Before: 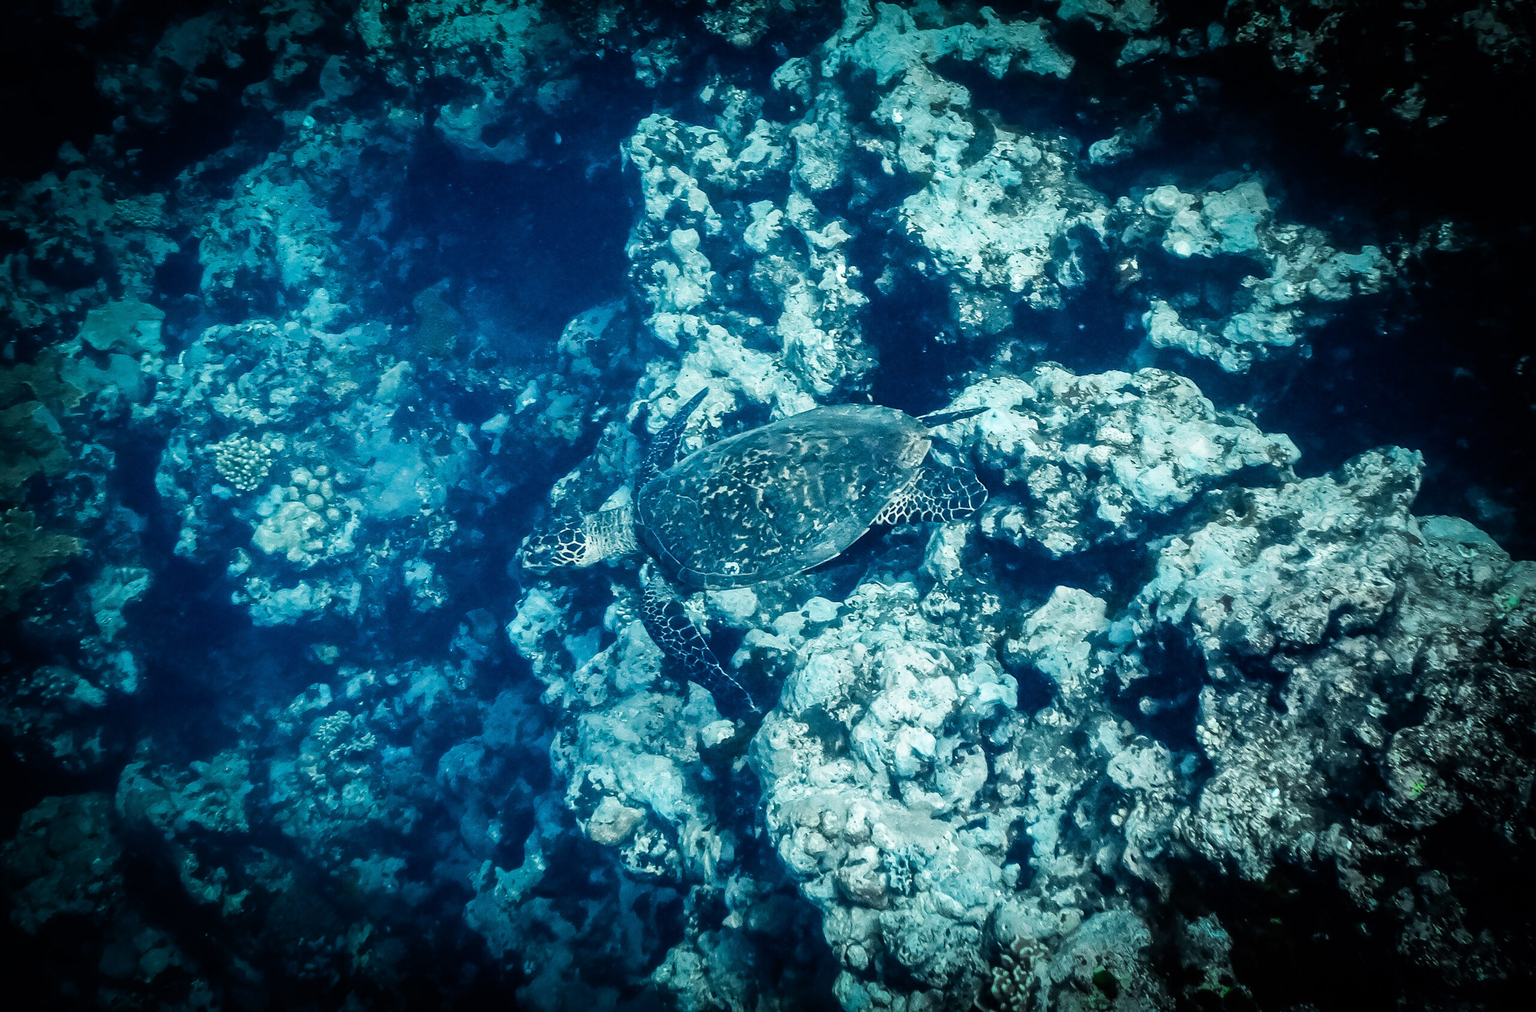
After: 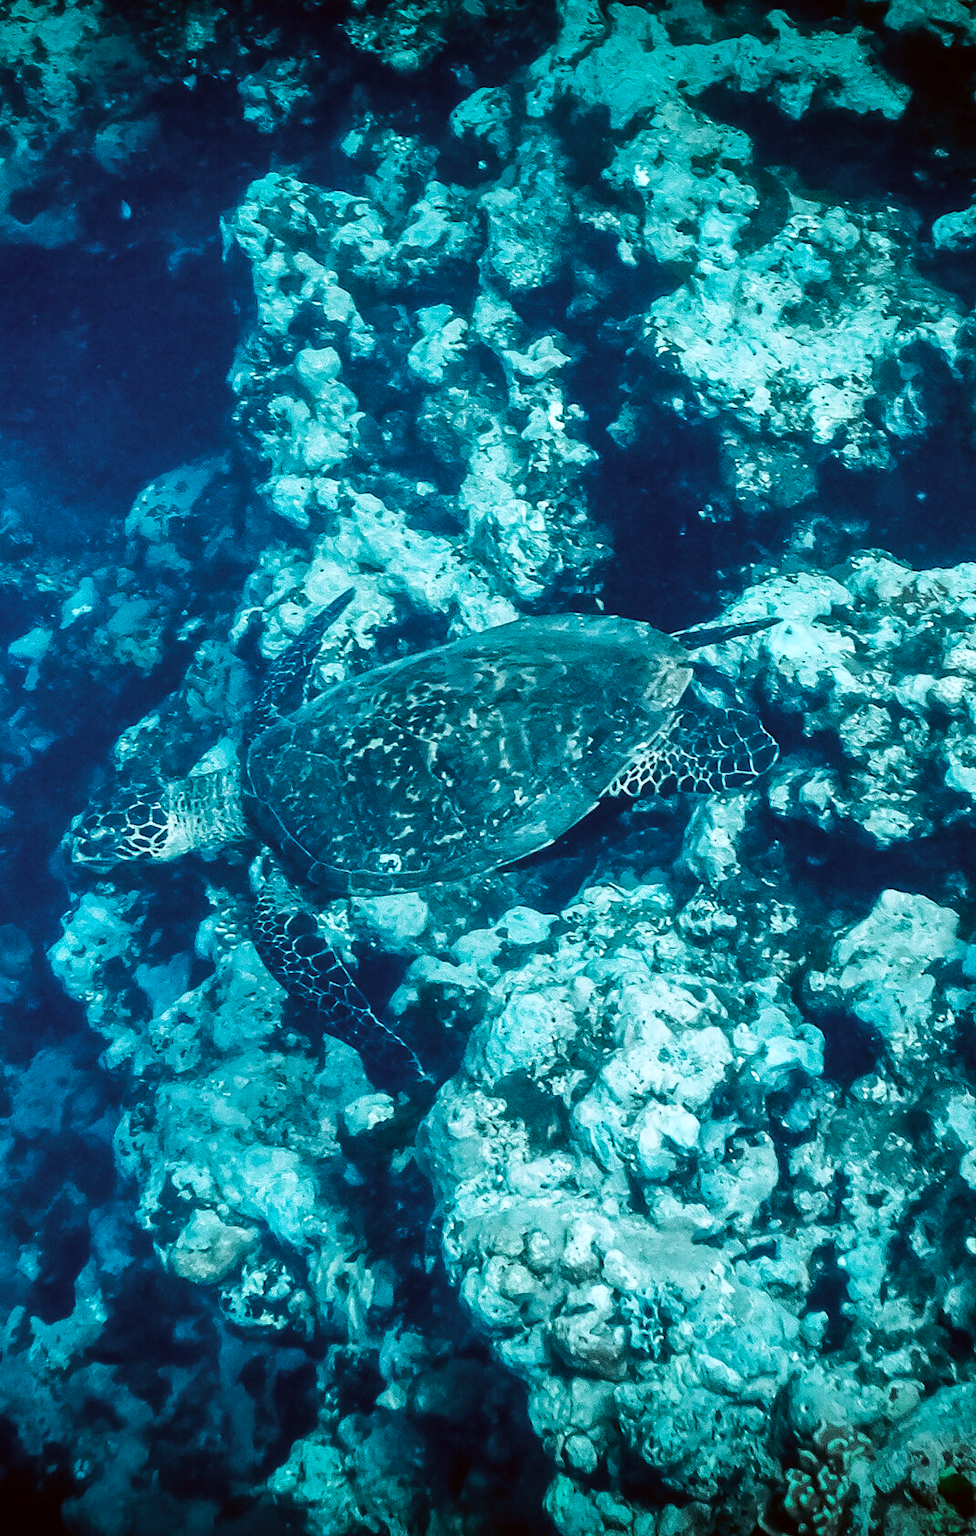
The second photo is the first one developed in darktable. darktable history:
levels: levels [0, 0.51, 1]
velvia: on, module defaults
tone equalizer: edges refinement/feathering 500, mask exposure compensation -1.26 EV, preserve details no
color correction: highlights a* -3.51, highlights b* -6.26, shadows a* 3.15, shadows b* 5.28
crop: left 30.962%, right 27.18%
shadows and highlights: shadows 37.47, highlights -27.41, soften with gaussian
